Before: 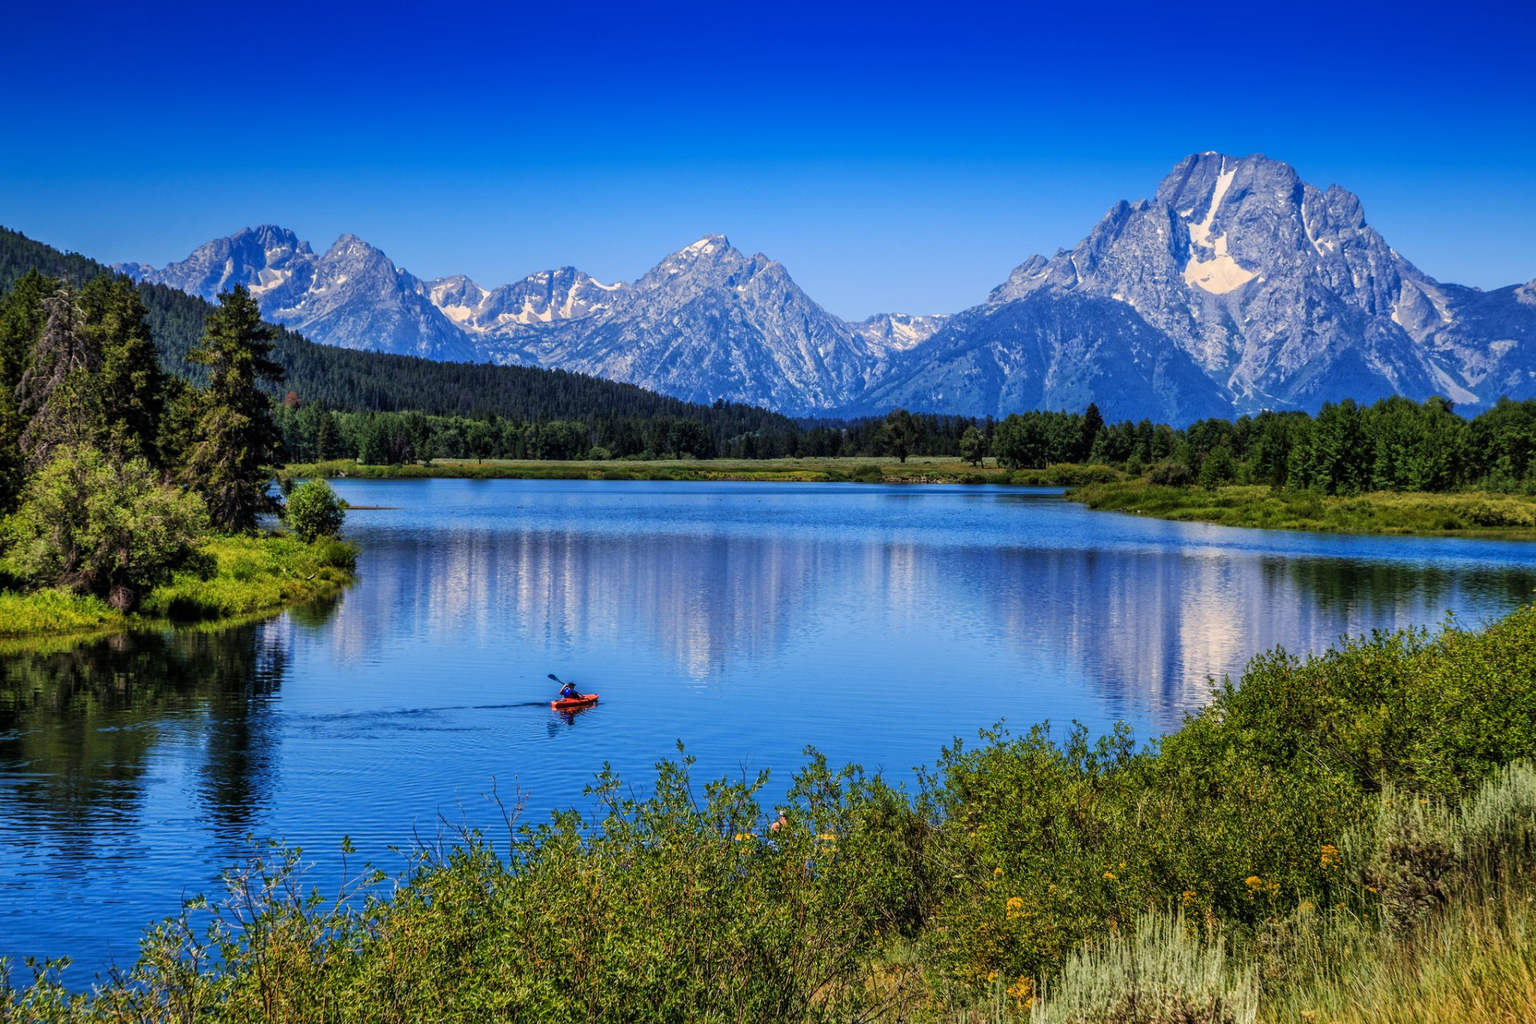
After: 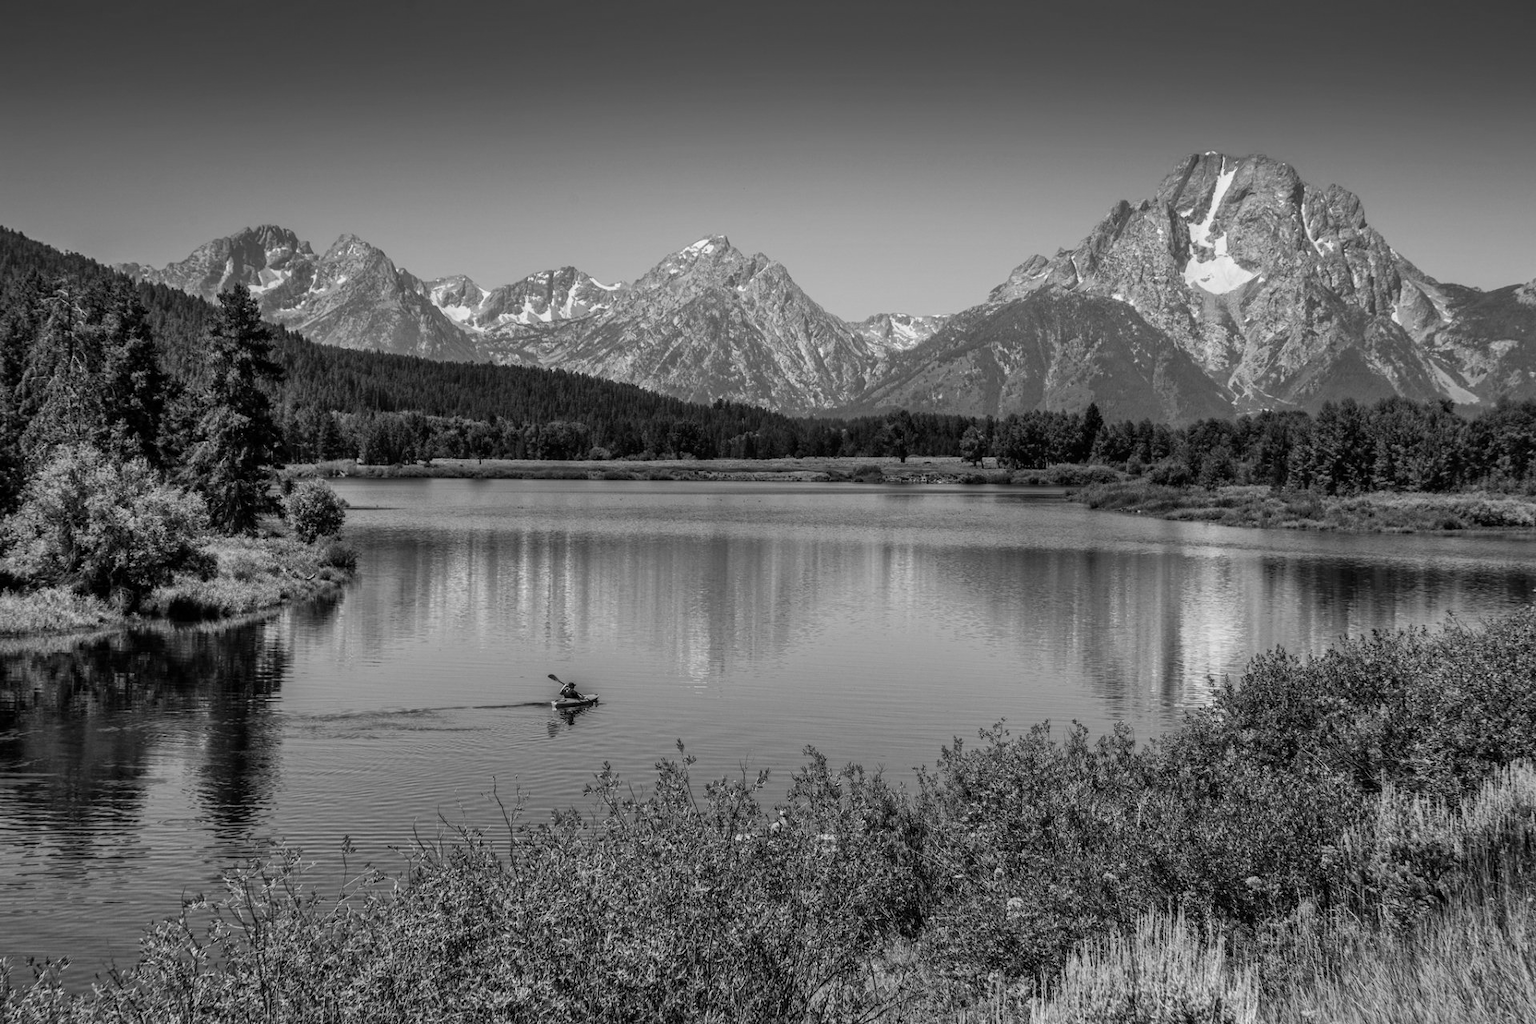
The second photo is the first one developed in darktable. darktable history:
white balance: red 0.988, blue 1.017
monochrome: on, module defaults
